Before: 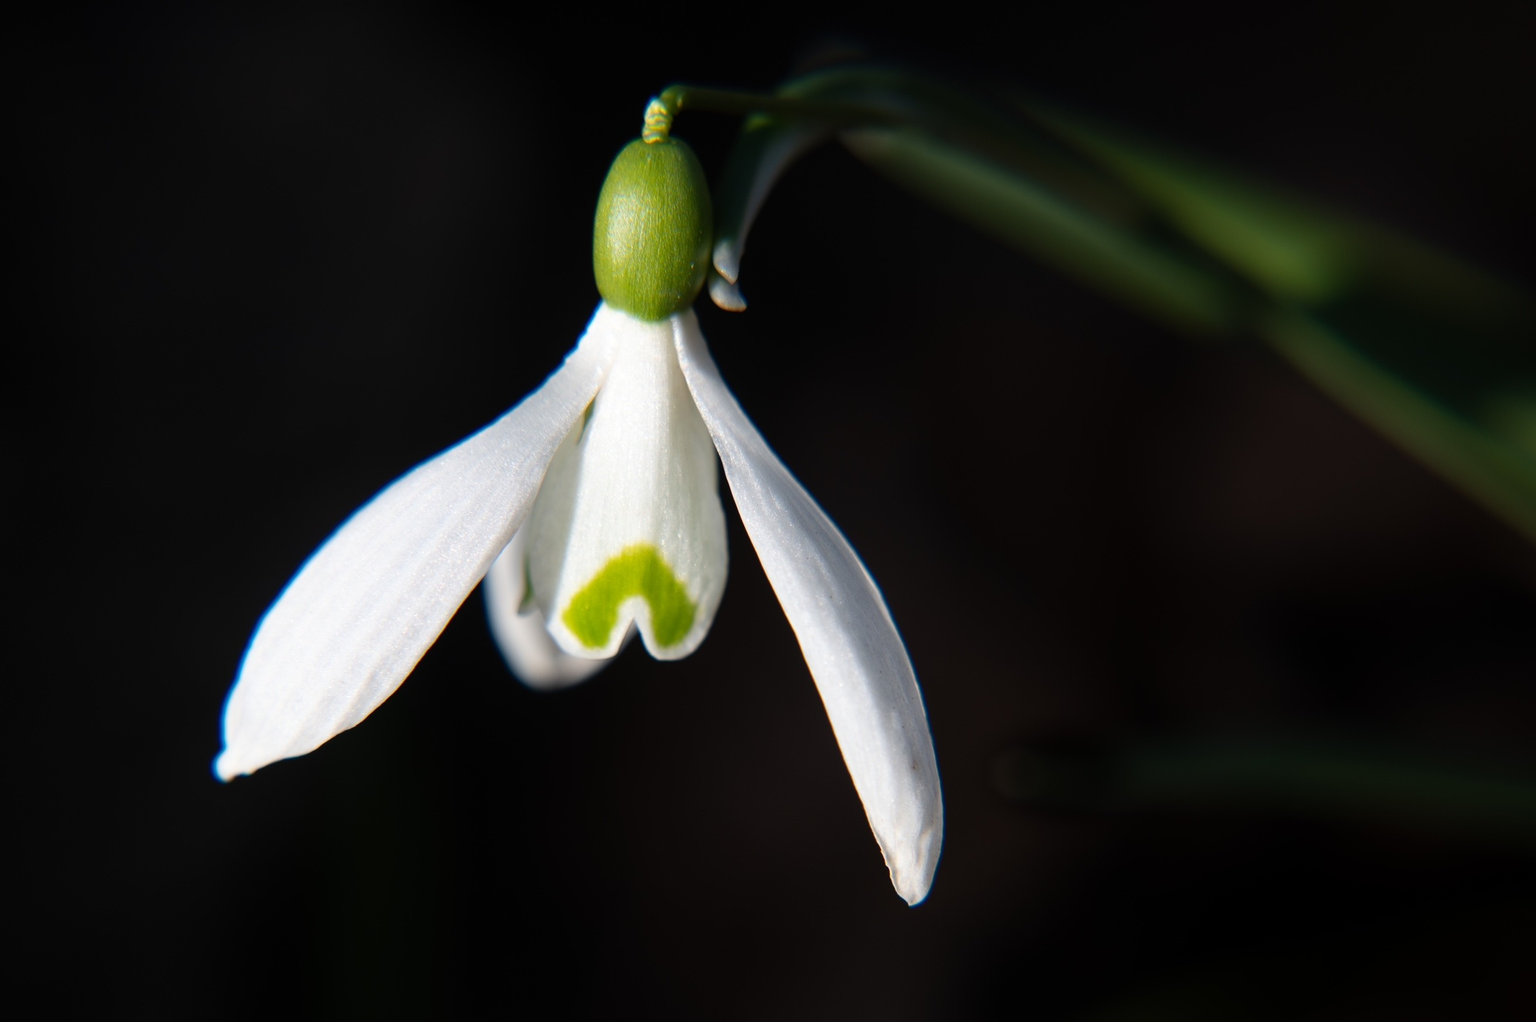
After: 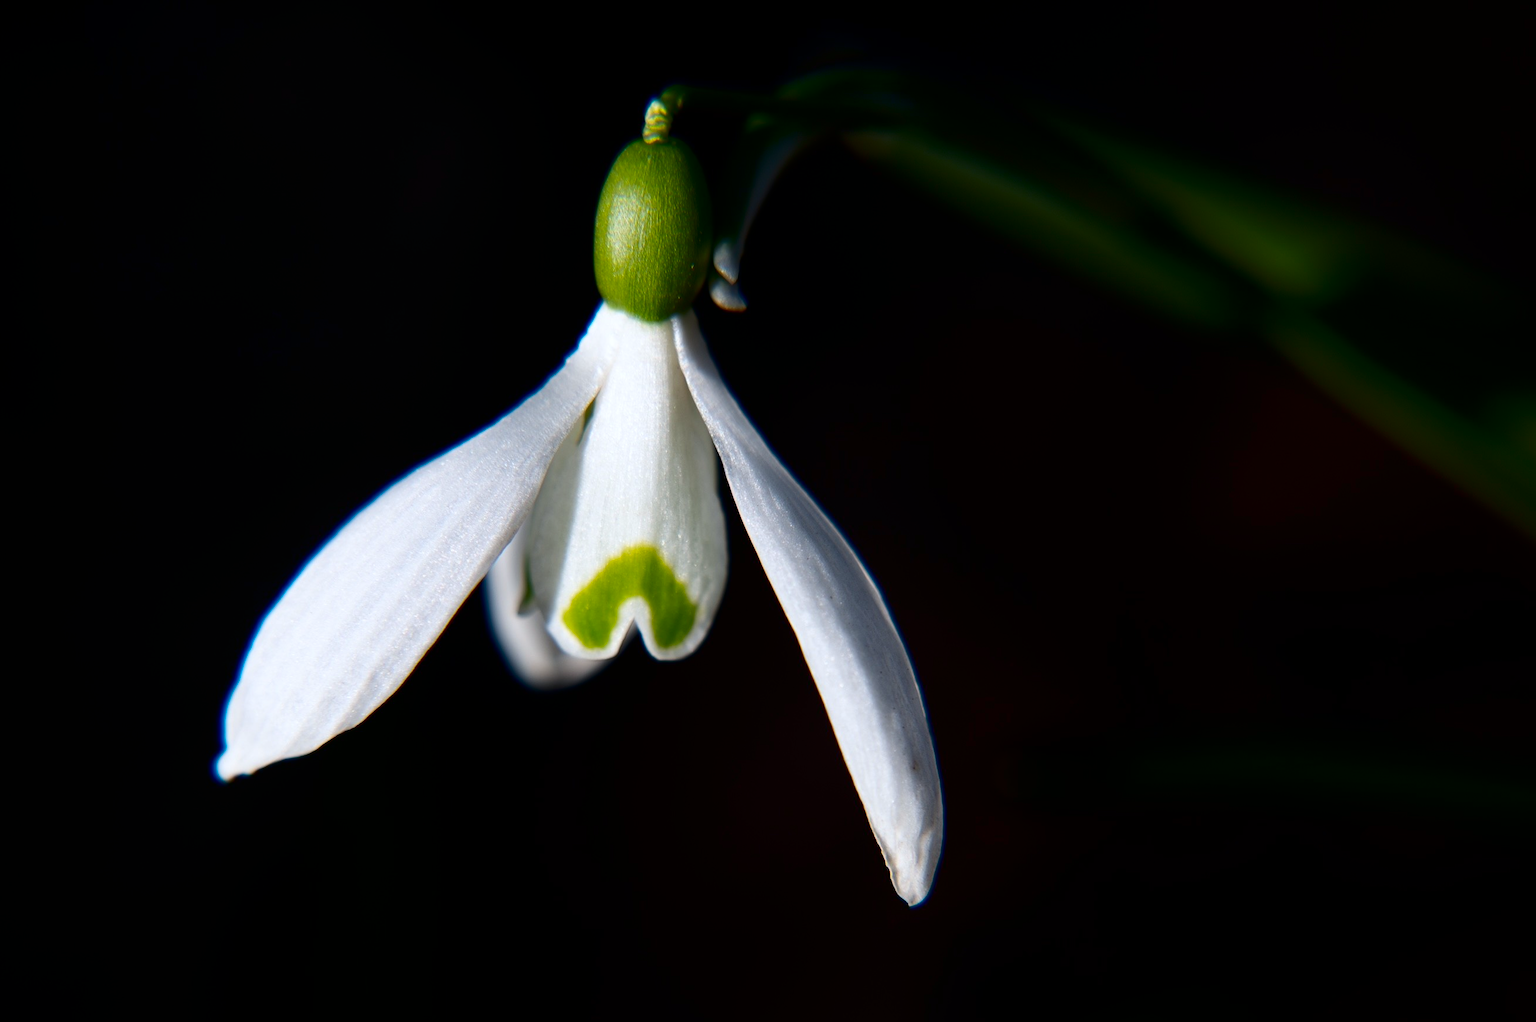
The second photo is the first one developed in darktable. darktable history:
contrast brightness saturation: contrast 0.1, brightness -0.26, saturation 0.14
white balance: red 0.98, blue 1.034
